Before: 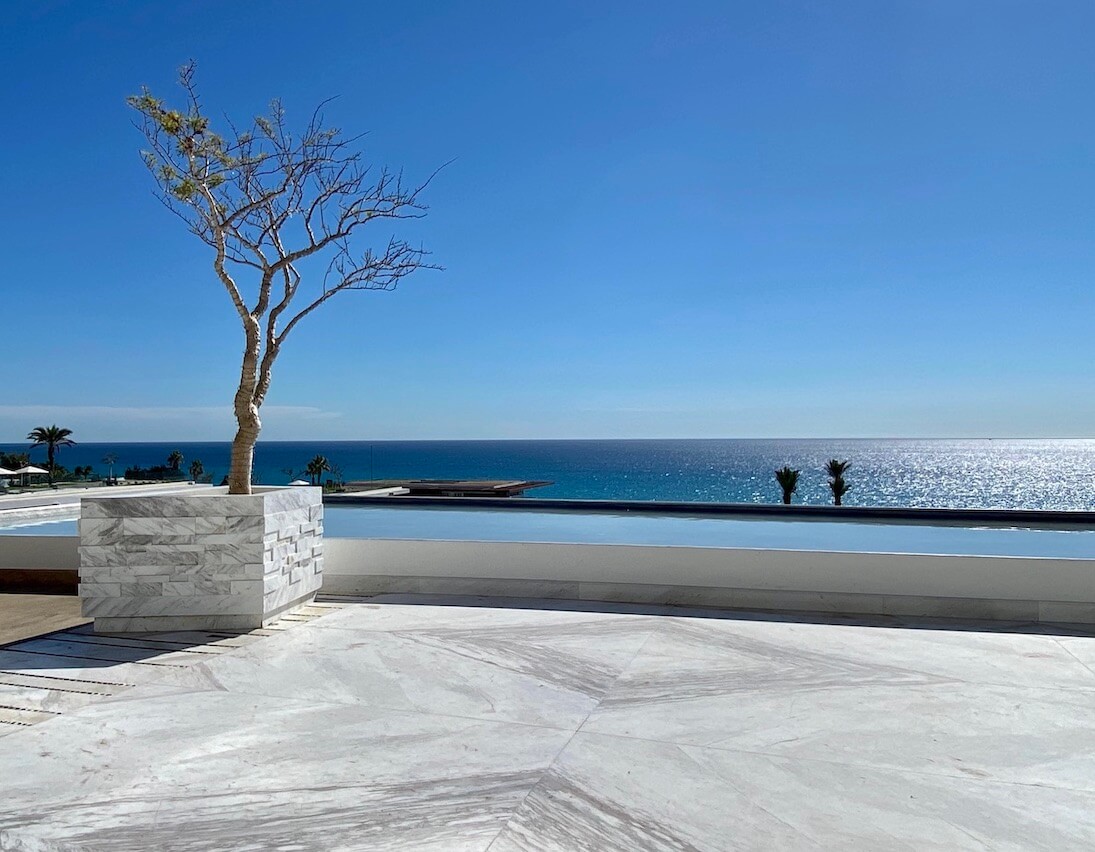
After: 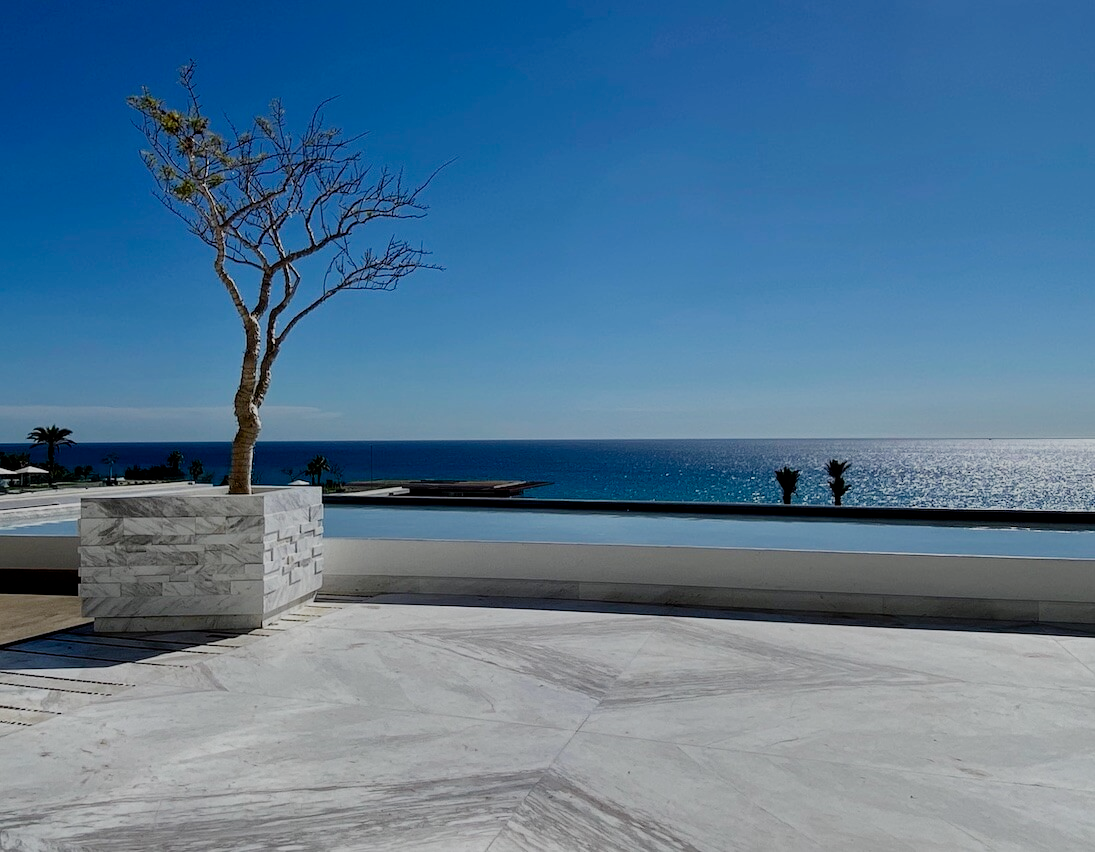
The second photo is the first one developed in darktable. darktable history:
filmic rgb: middle gray luminance 29%, black relative exposure -10.3 EV, white relative exposure 5.5 EV, threshold 6 EV, target black luminance 0%, hardness 3.95, latitude 2.04%, contrast 1.132, highlights saturation mix 5%, shadows ↔ highlights balance 15.11%, add noise in highlights 0, preserve chrominance no, color science v3 (2019), use custom middle-gray values true, iterations of high-quality reconstruction 0, contrast in highlights soft, enable highlight reconstruction true
